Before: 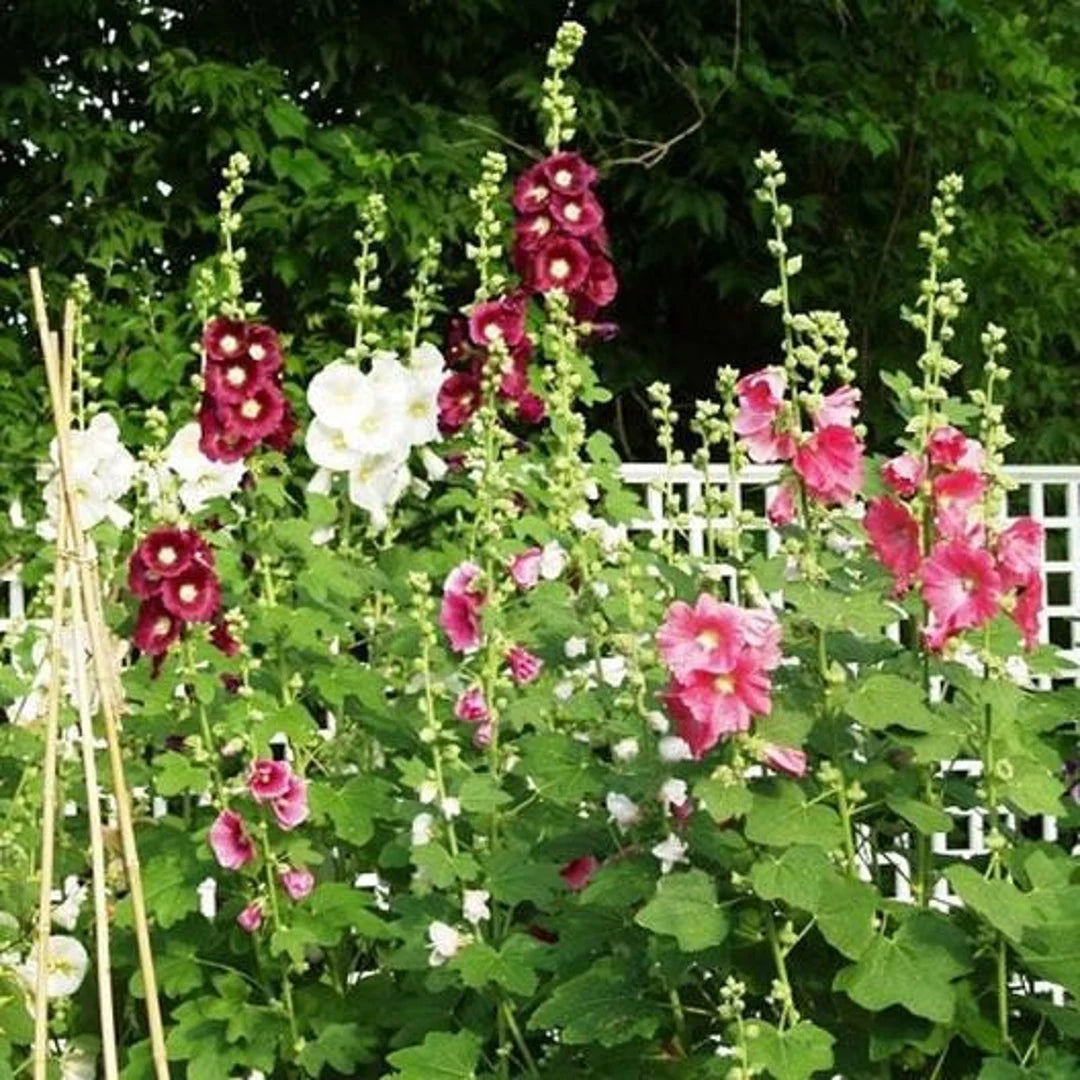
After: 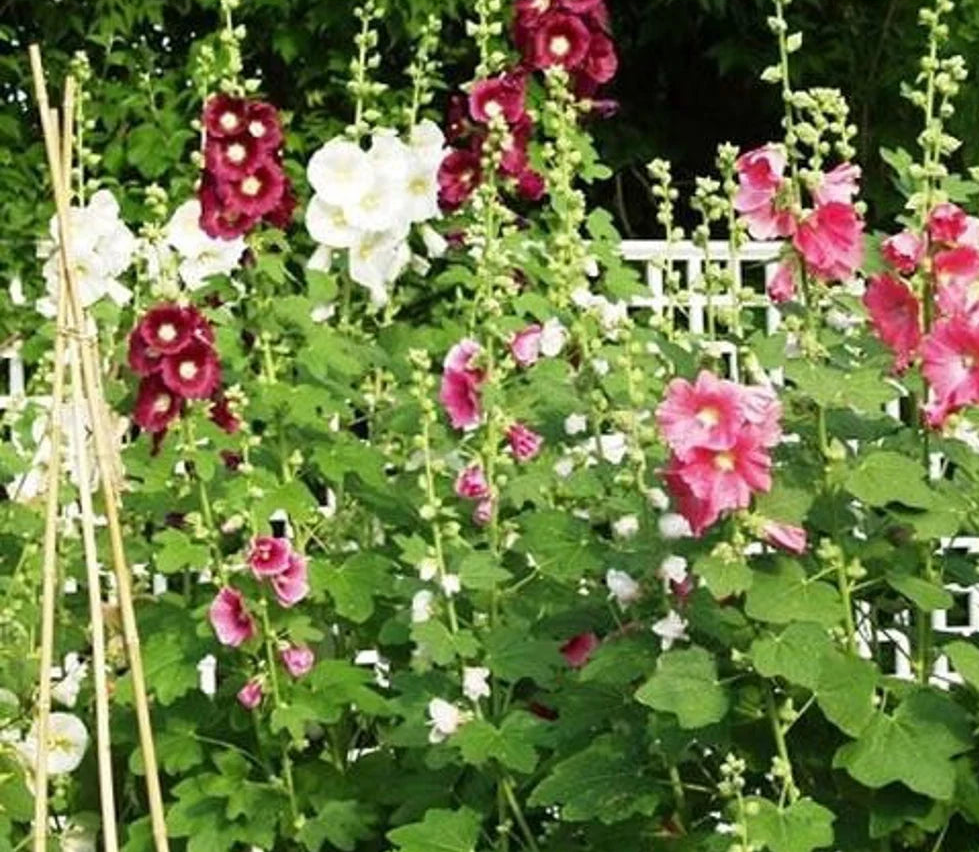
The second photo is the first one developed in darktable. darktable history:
crop: top 20.737%, right 9.346%, bottom 0.286%
base curve: curves: ch0 [(0, 0) (0.989, 0.992)], preserve colors none
